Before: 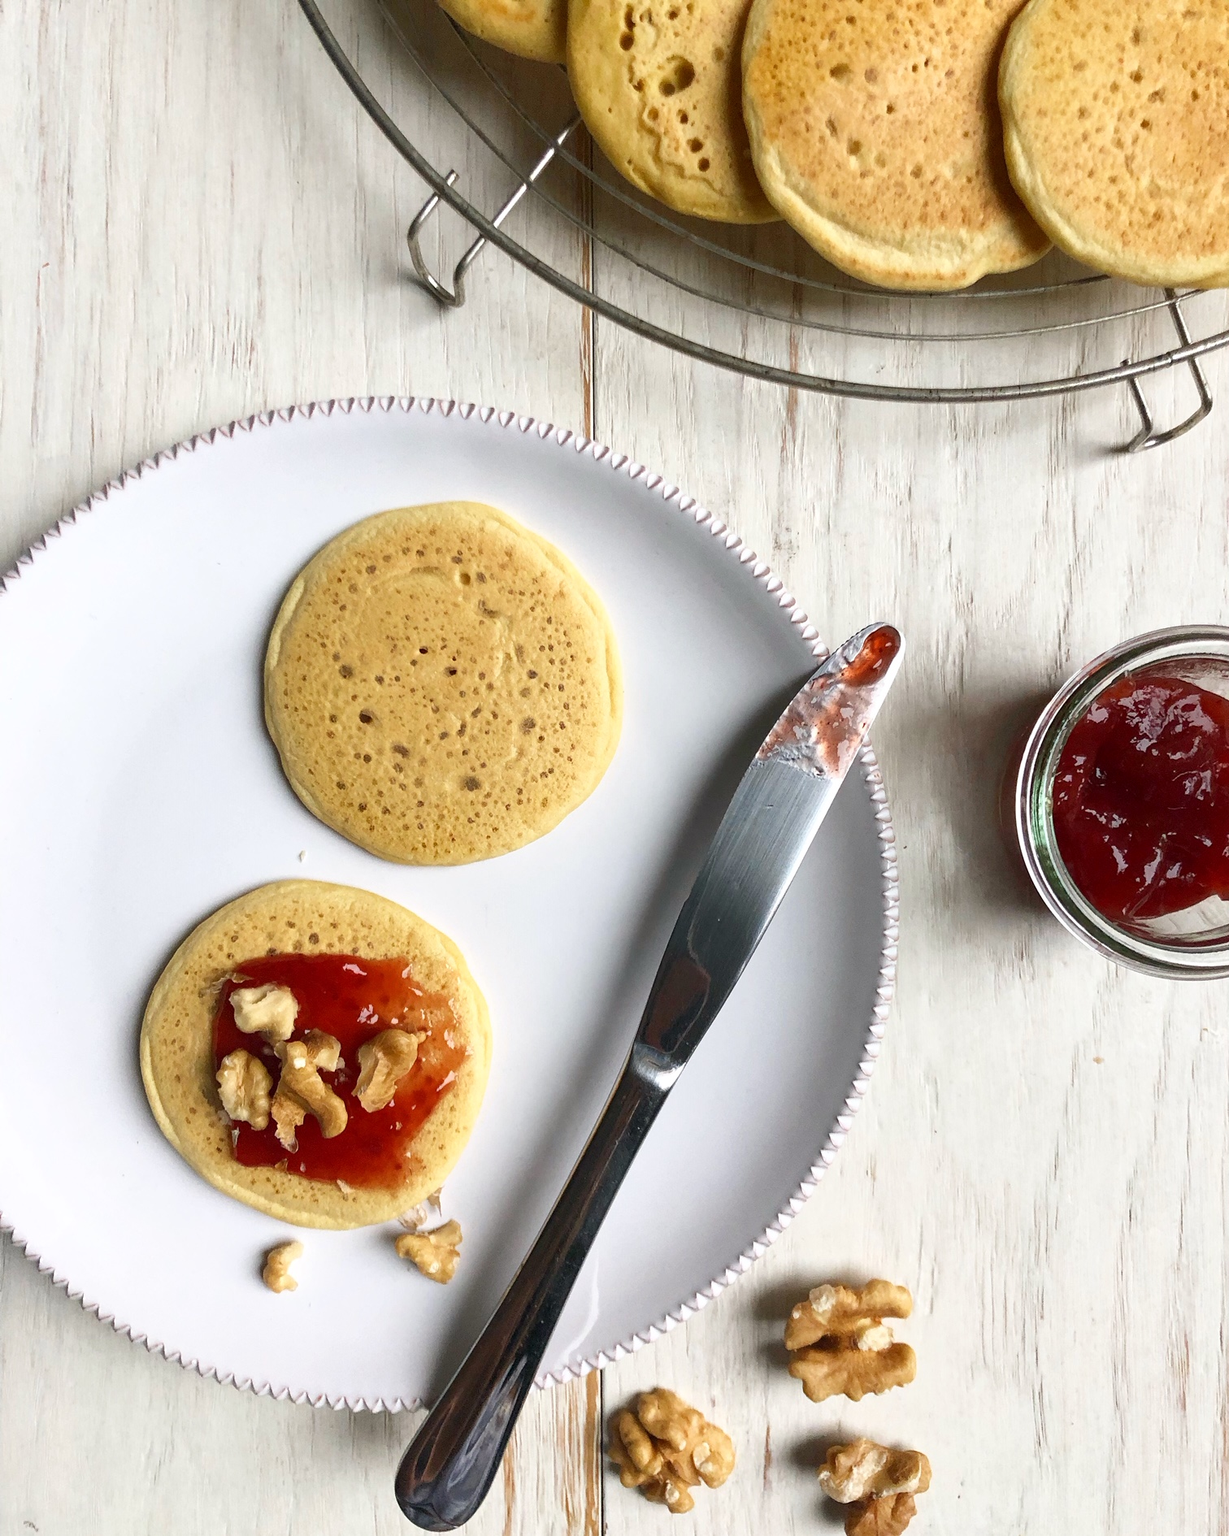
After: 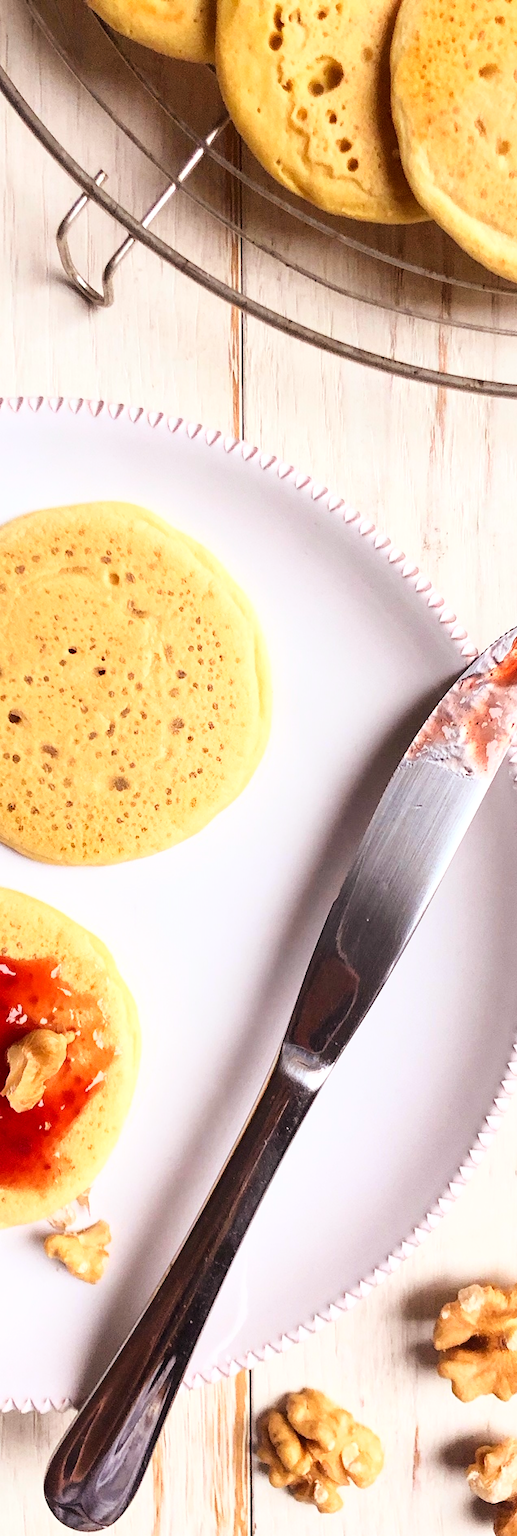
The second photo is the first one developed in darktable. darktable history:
base curve: curves: ch0 [(0, 0) (0.028, 0.03) (0.121, 0.232) (0.46, 0.748) (0.859, 0.968) (1, 1)]
crop: left 28.583%, right 29.231%
rgb levels: mode RGB, independent channels, levels [[0, 0.474, 1], [0, 0.5, 1], [0, 0.5, 1]]
